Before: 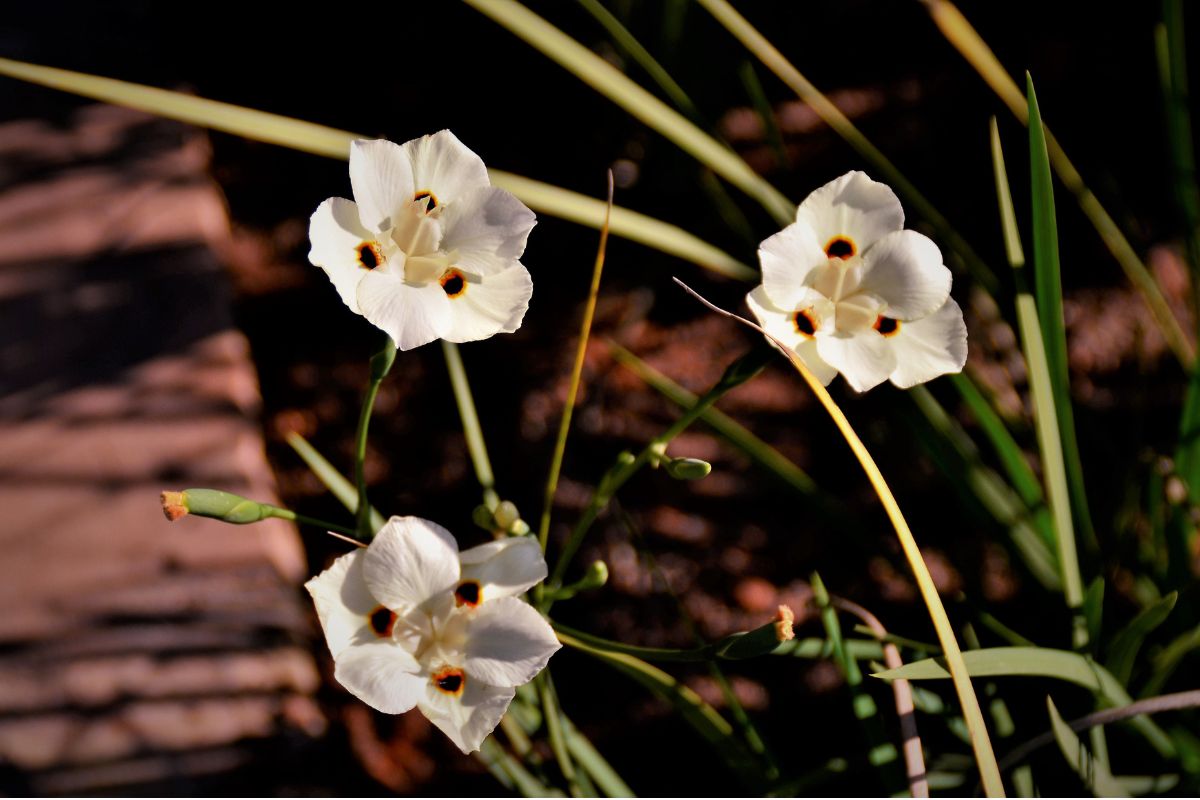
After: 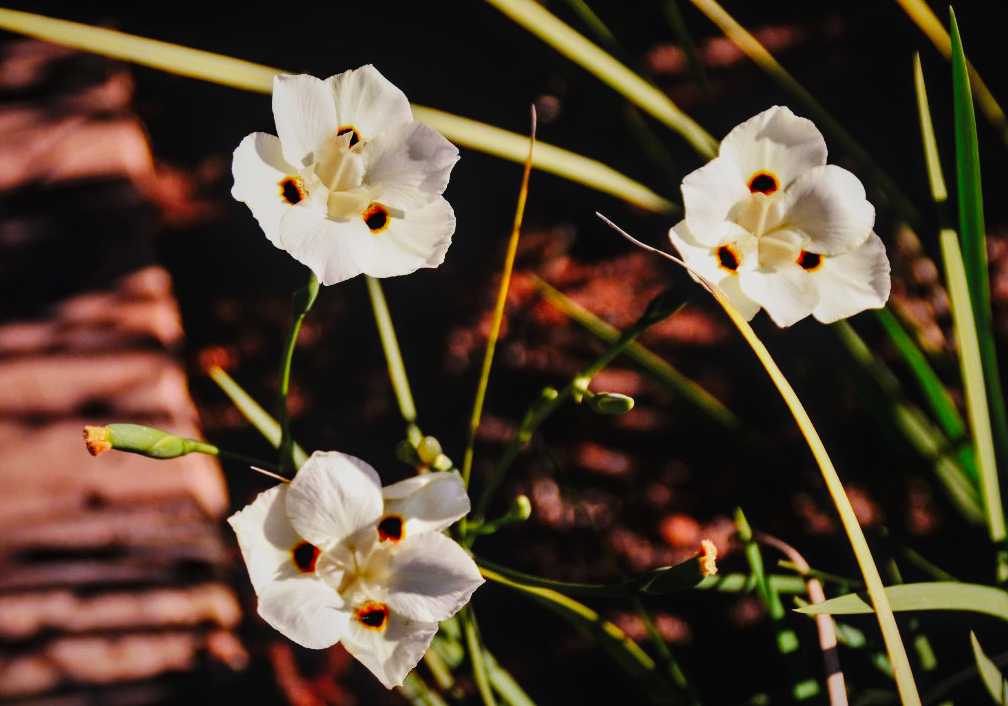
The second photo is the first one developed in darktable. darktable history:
local contrast: detail 110%
base curve: curves: ch0 [(0, 0) (0.036, 0.025) (0.121, 0.166) (0.206, 0.329) (0.605, 0.79) (1, 1)], preserve colors none
crop: left 6.446%, top 8.188%, right 9.538%, bottom 3.548%
